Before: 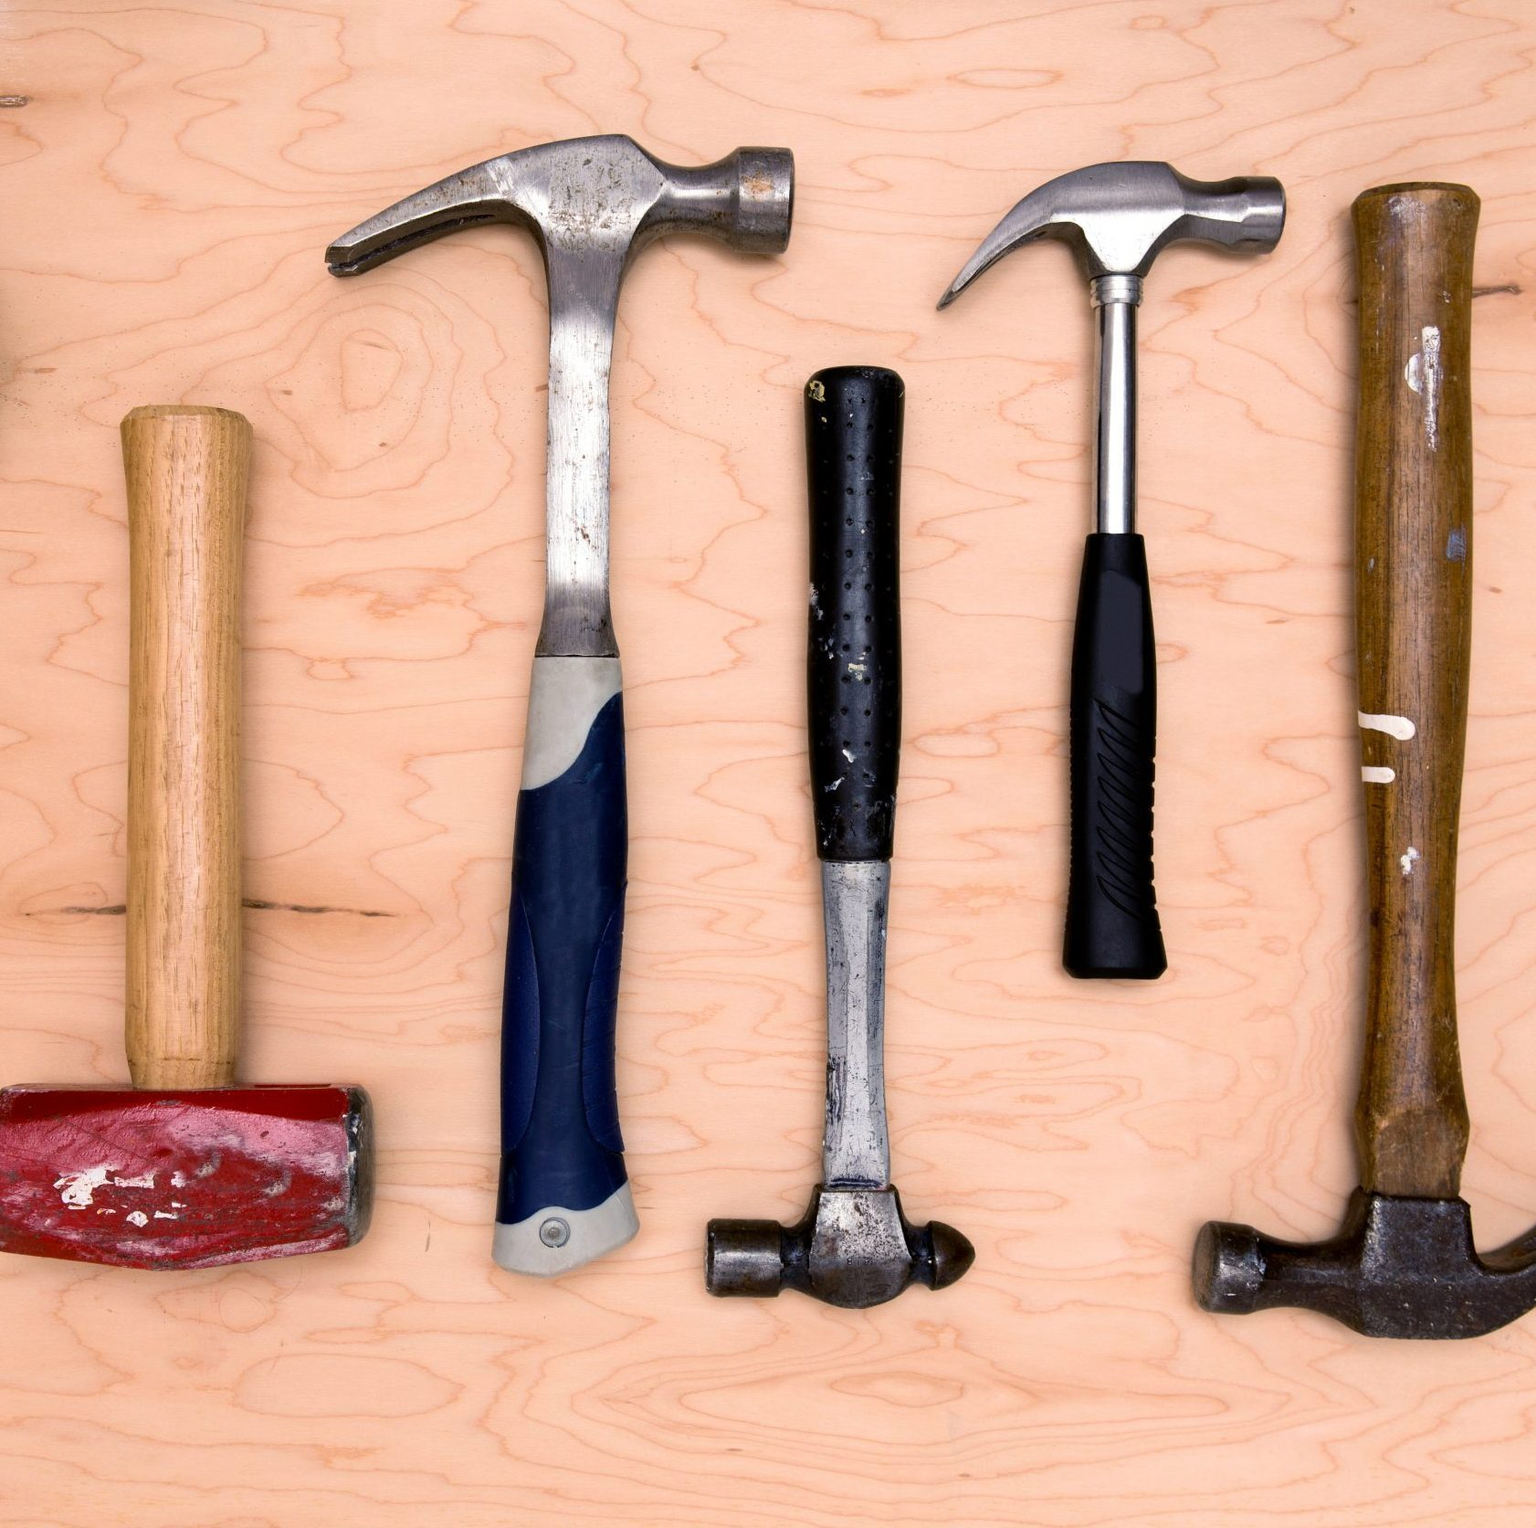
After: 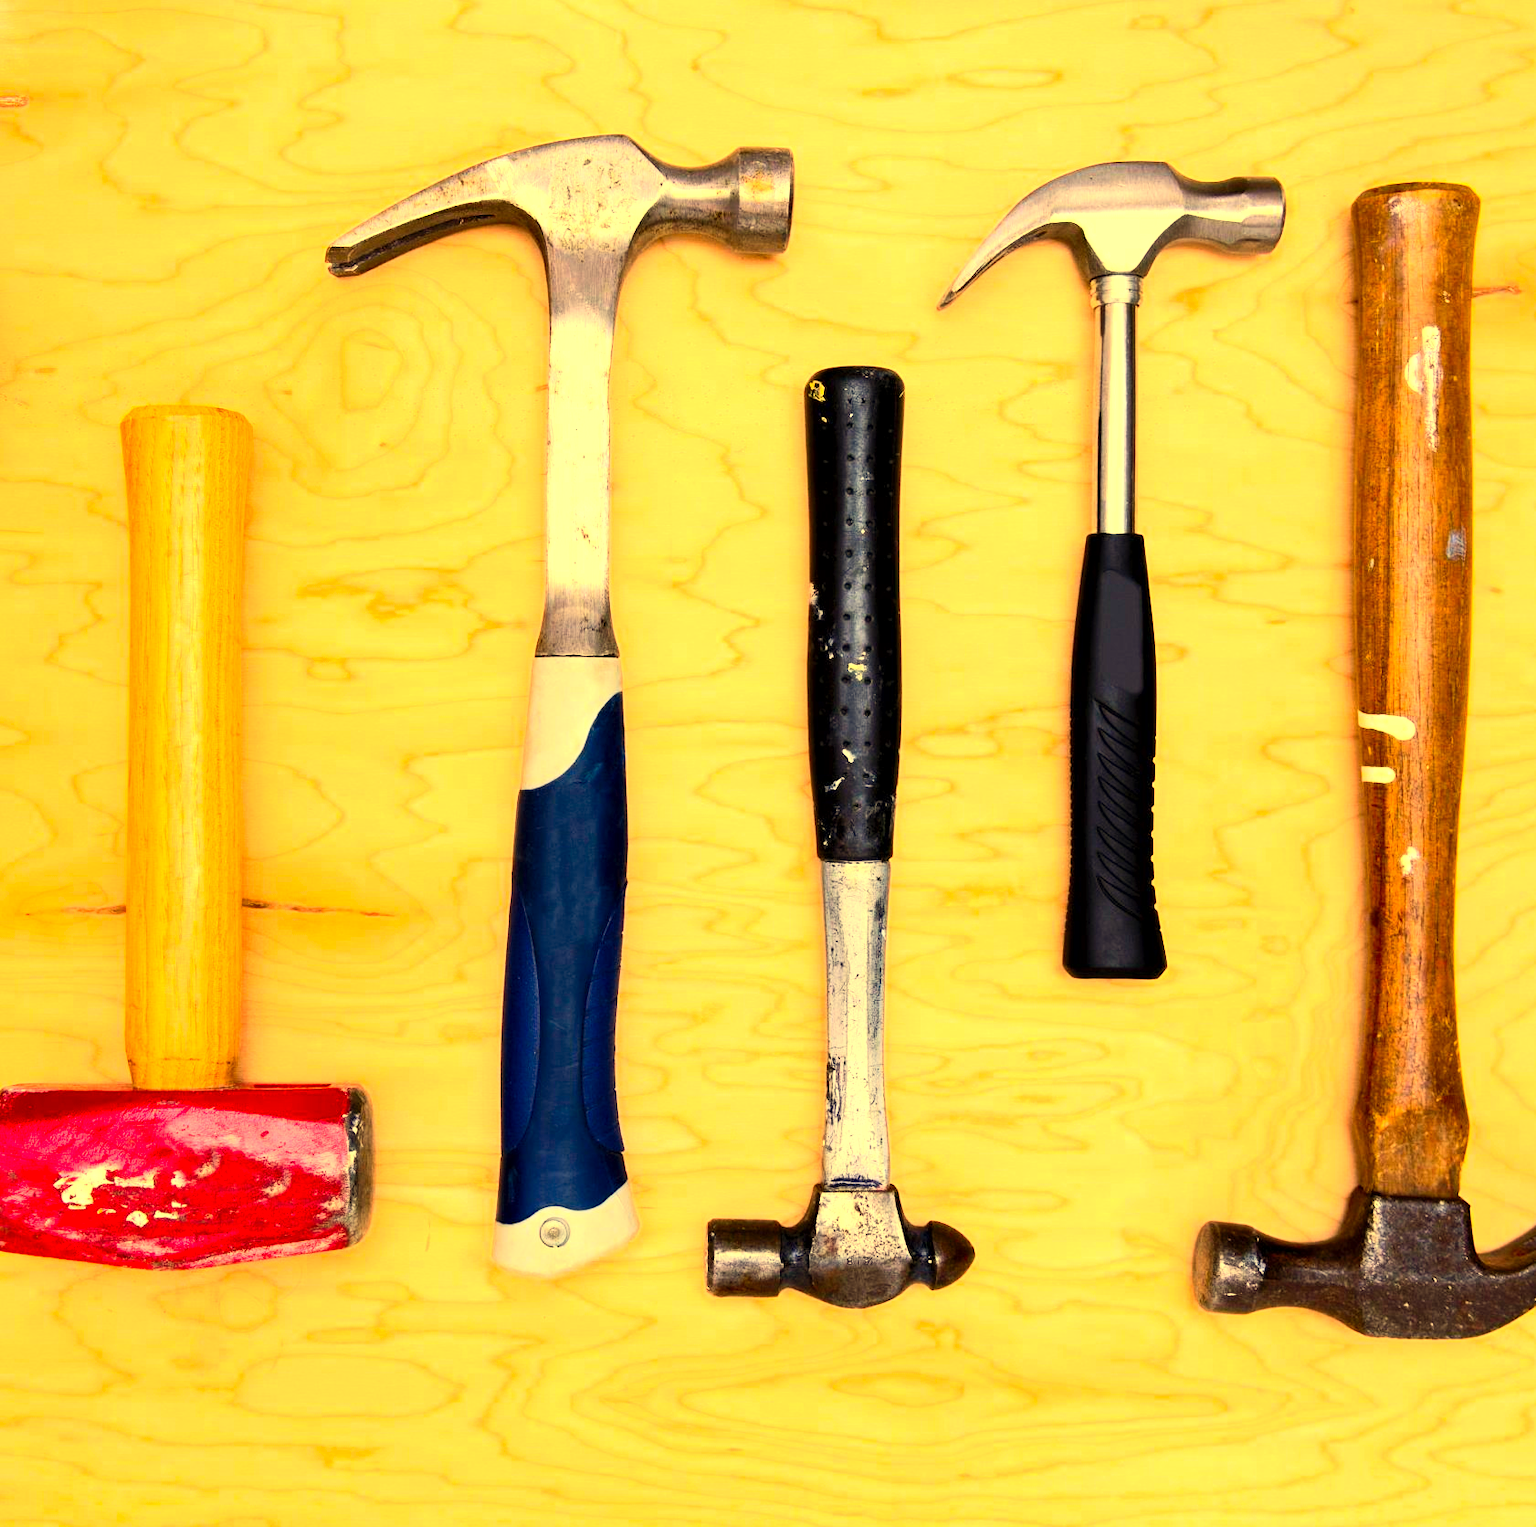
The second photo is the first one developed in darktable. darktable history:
tone equalizer: -8 EV -0.417 EV, -7 EV -0.389 EV, -6 EV -0.333 EV, -5 EV -0.222 EV, -3 EV 0.222 EV, -2 EV 0.333 EV, -1 EV 0.389 EV, +0 EV 0.417 EV, edges refinement/feathering 500, mask exposure compensation -1.57 EV, preserve details no
white balance: red 1.08, blue 0.791
contrast brightness saturation: contrast 0.2, brightness 0.2, saturation 0.8
exposure: black level correction 0.001, exposure 0.5 EV, compensate exposure bias true, compensate highlight preservation false
